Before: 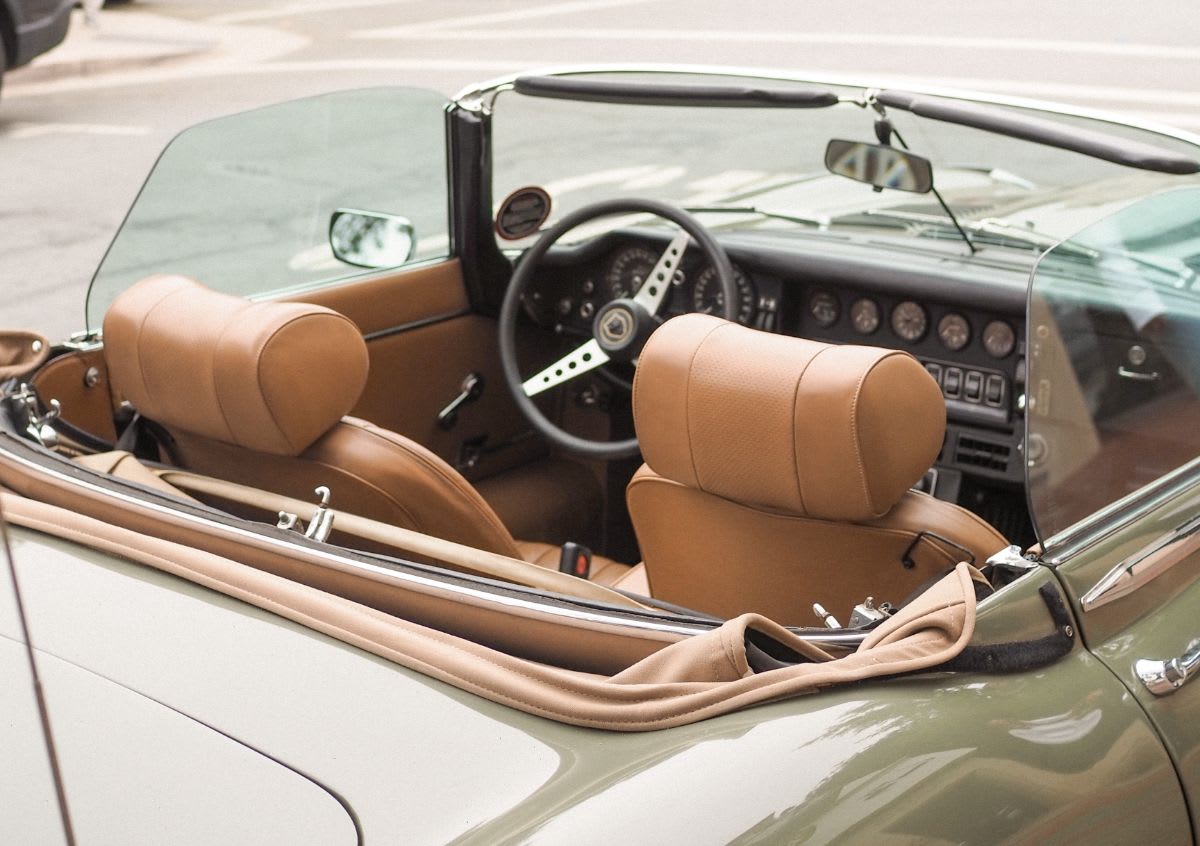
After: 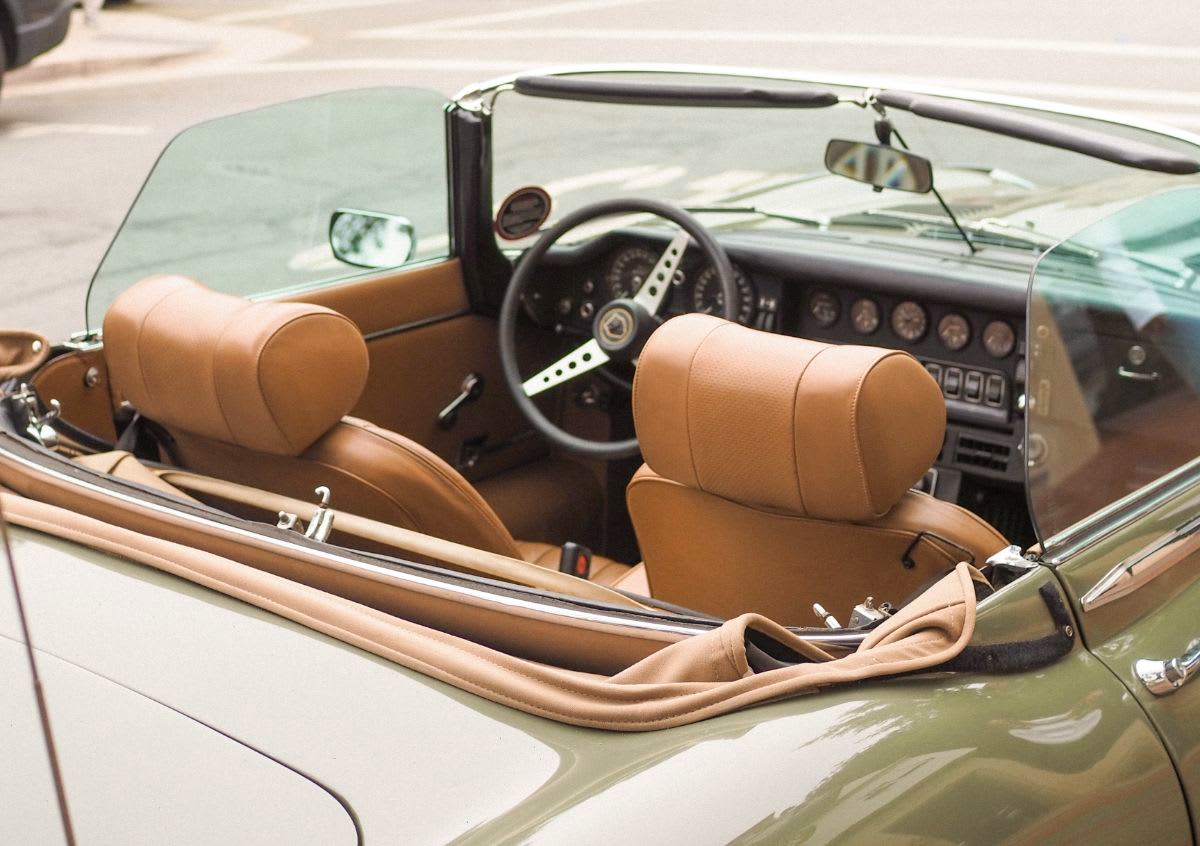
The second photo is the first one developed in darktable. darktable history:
color balance rgb: shadows fall-off 101%, linear chroma grading › mid-tones 7.63%, perceptual saturation grading › mid-tones 11.68%, mask middle-gray fulcrum 22.45%, global vibrance 10.11%, saturation formula JzAzBz (2021)
velvia: on, module defaults
